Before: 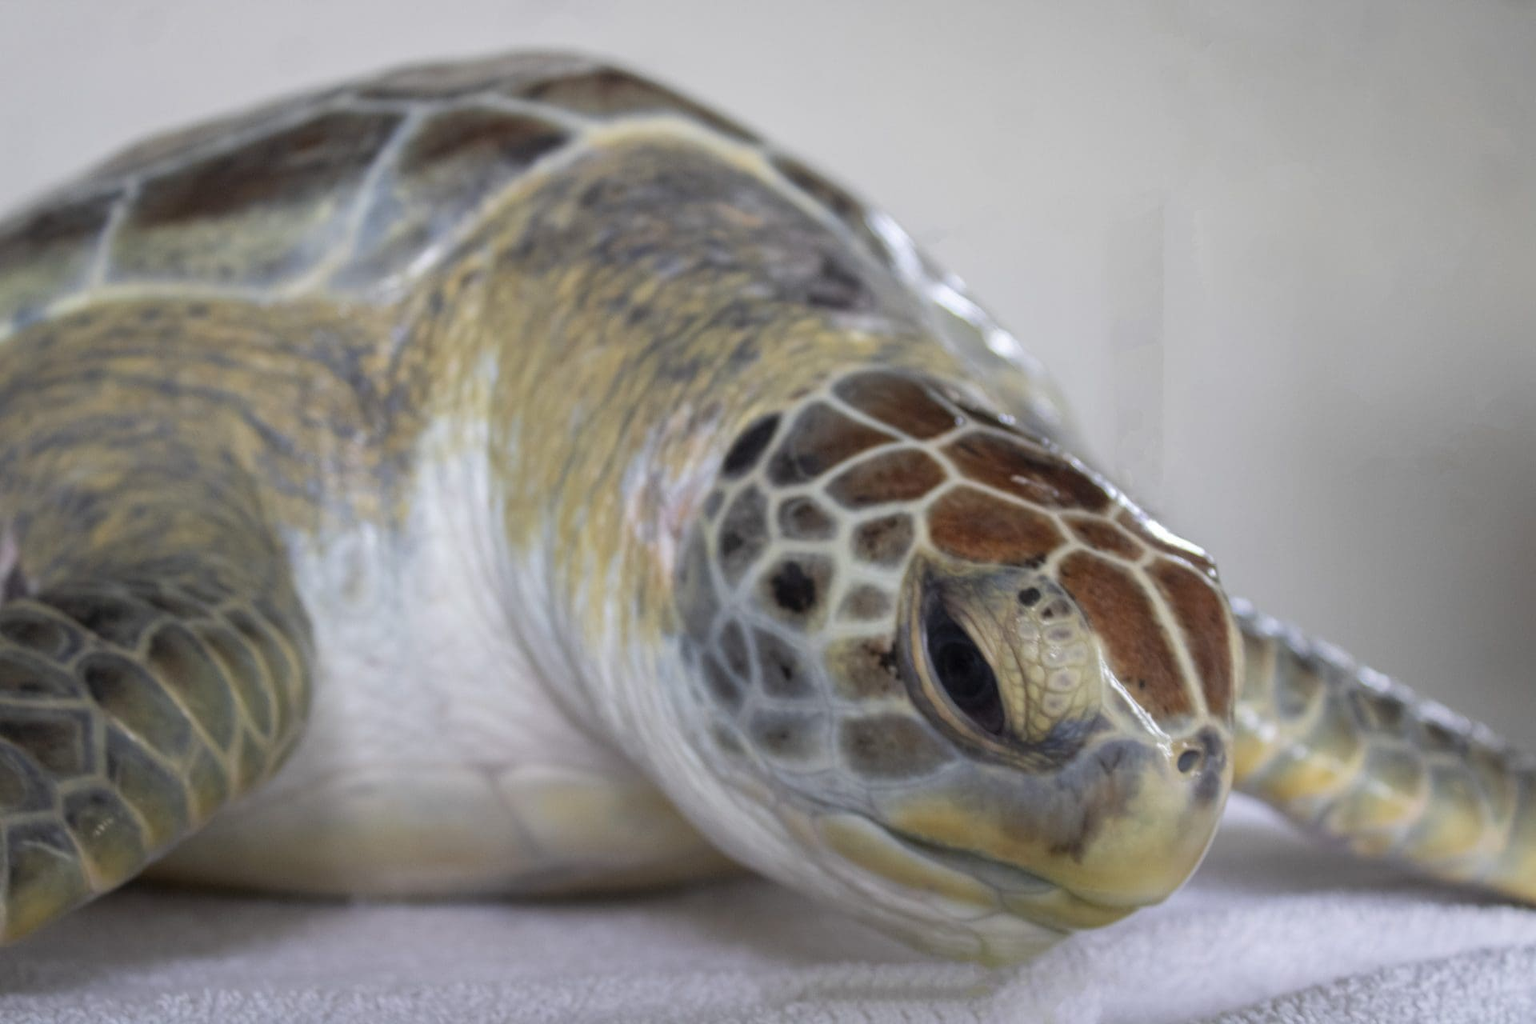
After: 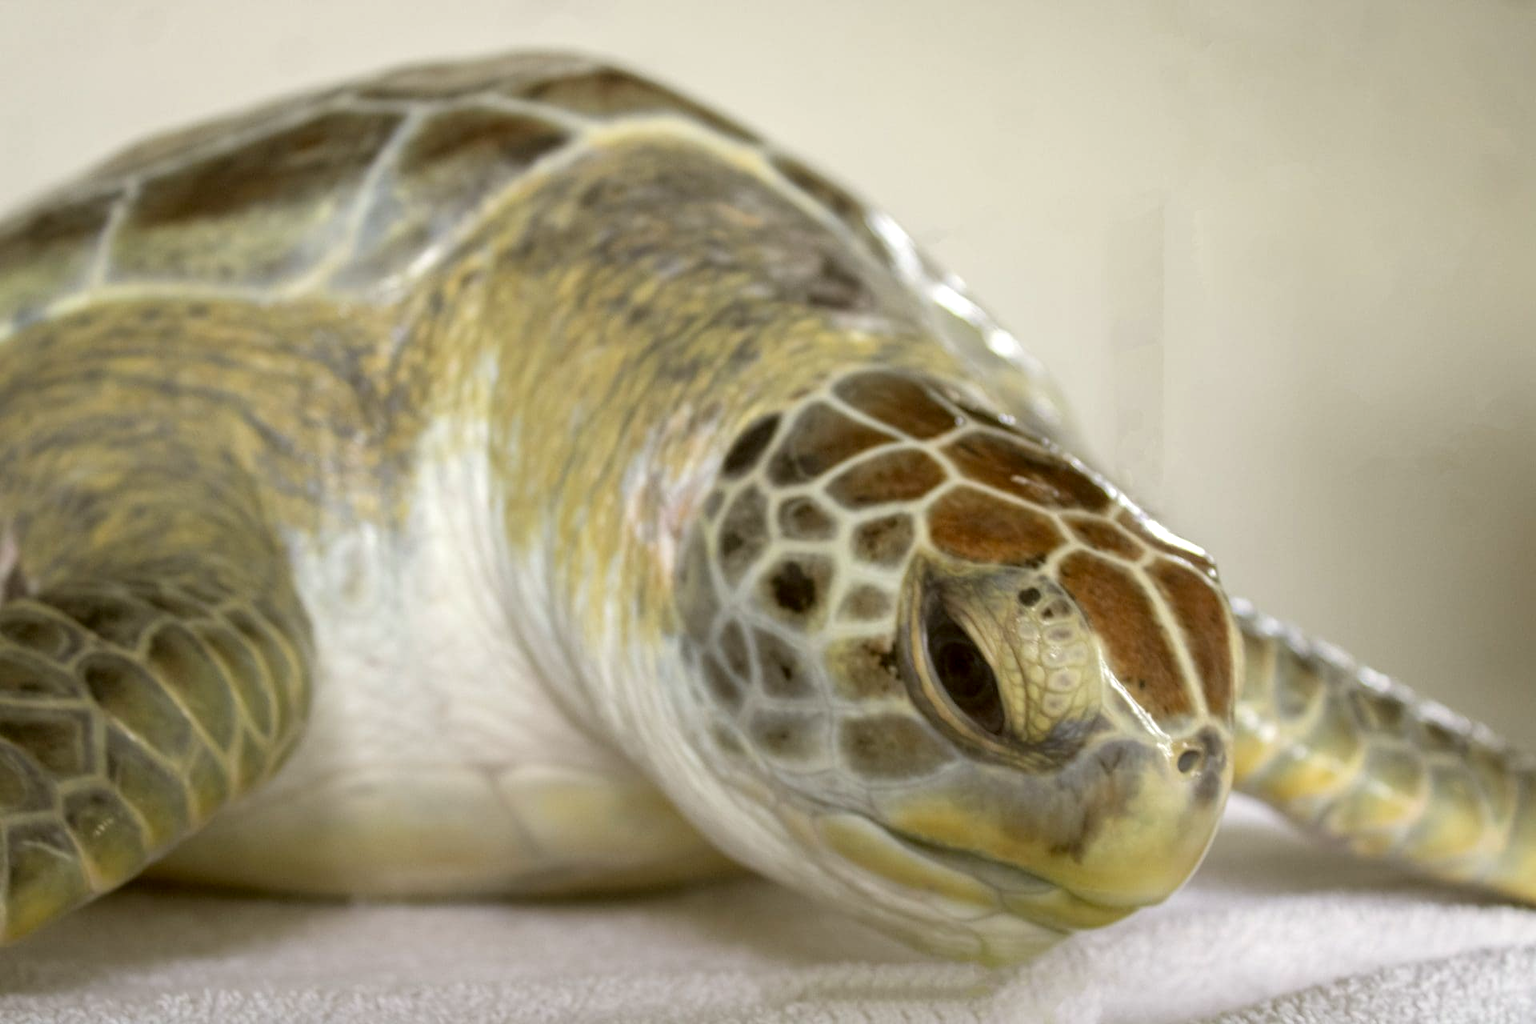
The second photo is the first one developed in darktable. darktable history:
color correction: highlights a* -1.43, highlights b* 10.12, shadows a* 0.395, shadows b* 19.35
exposure: black level correction 0.003, exposure 0.383 EV, compensate highlight preservation false
